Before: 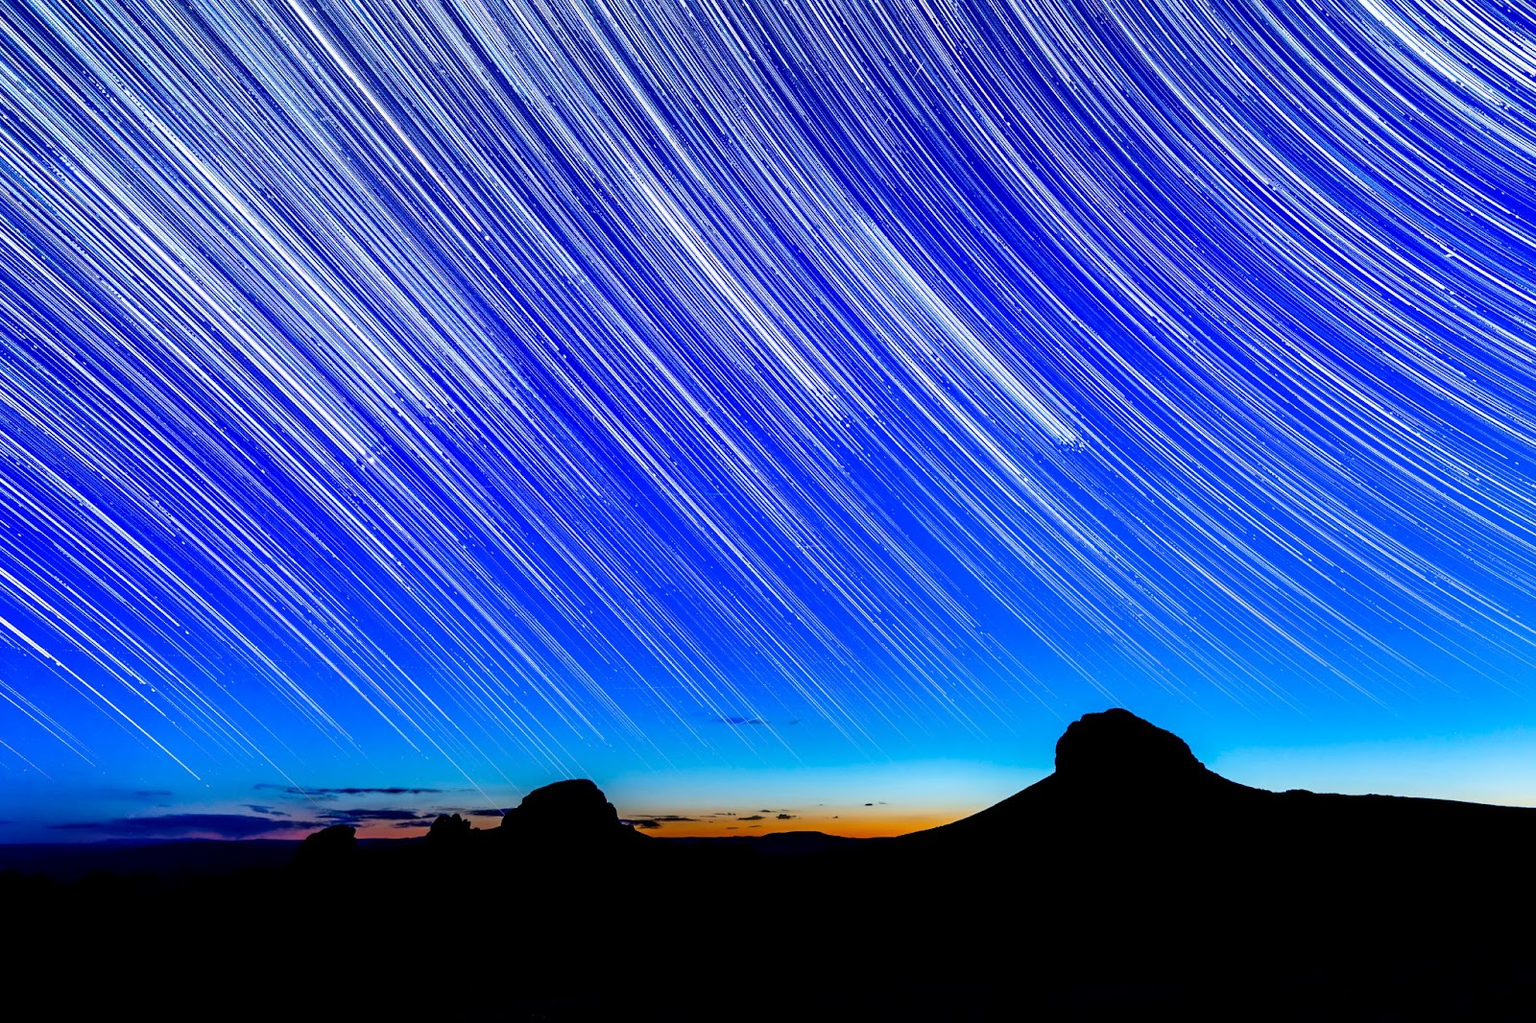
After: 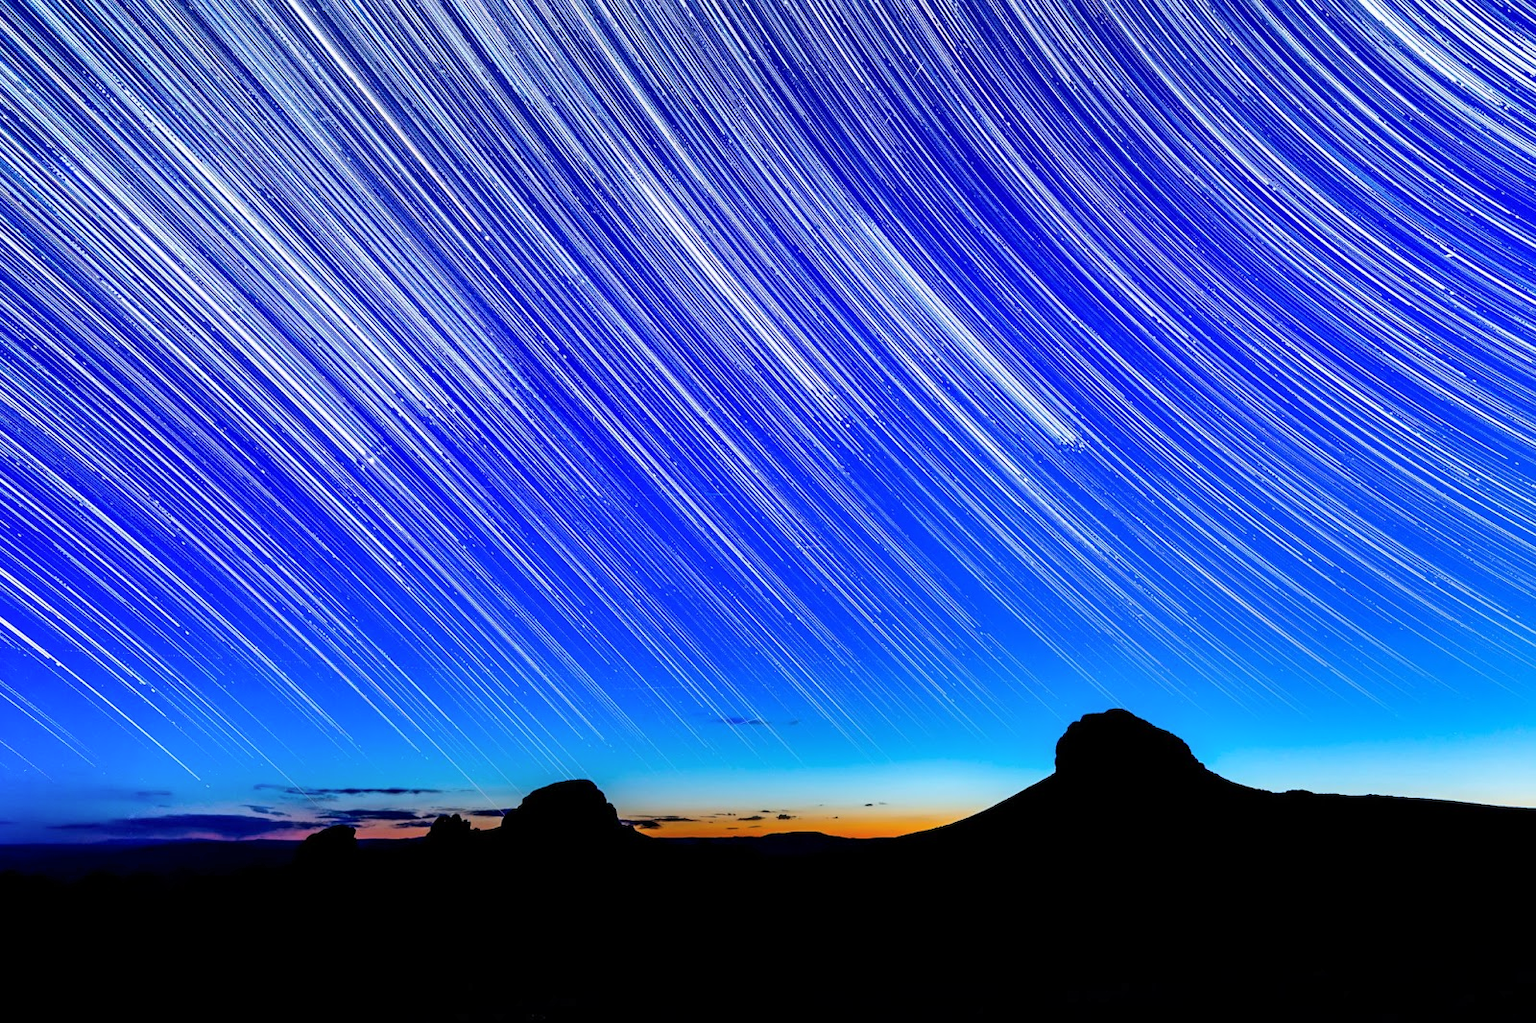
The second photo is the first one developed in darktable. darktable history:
shadows and highlights: radius 107.76, shadows 40.58, highlights -72.86, low approximation 0.01, soften with gaussian
